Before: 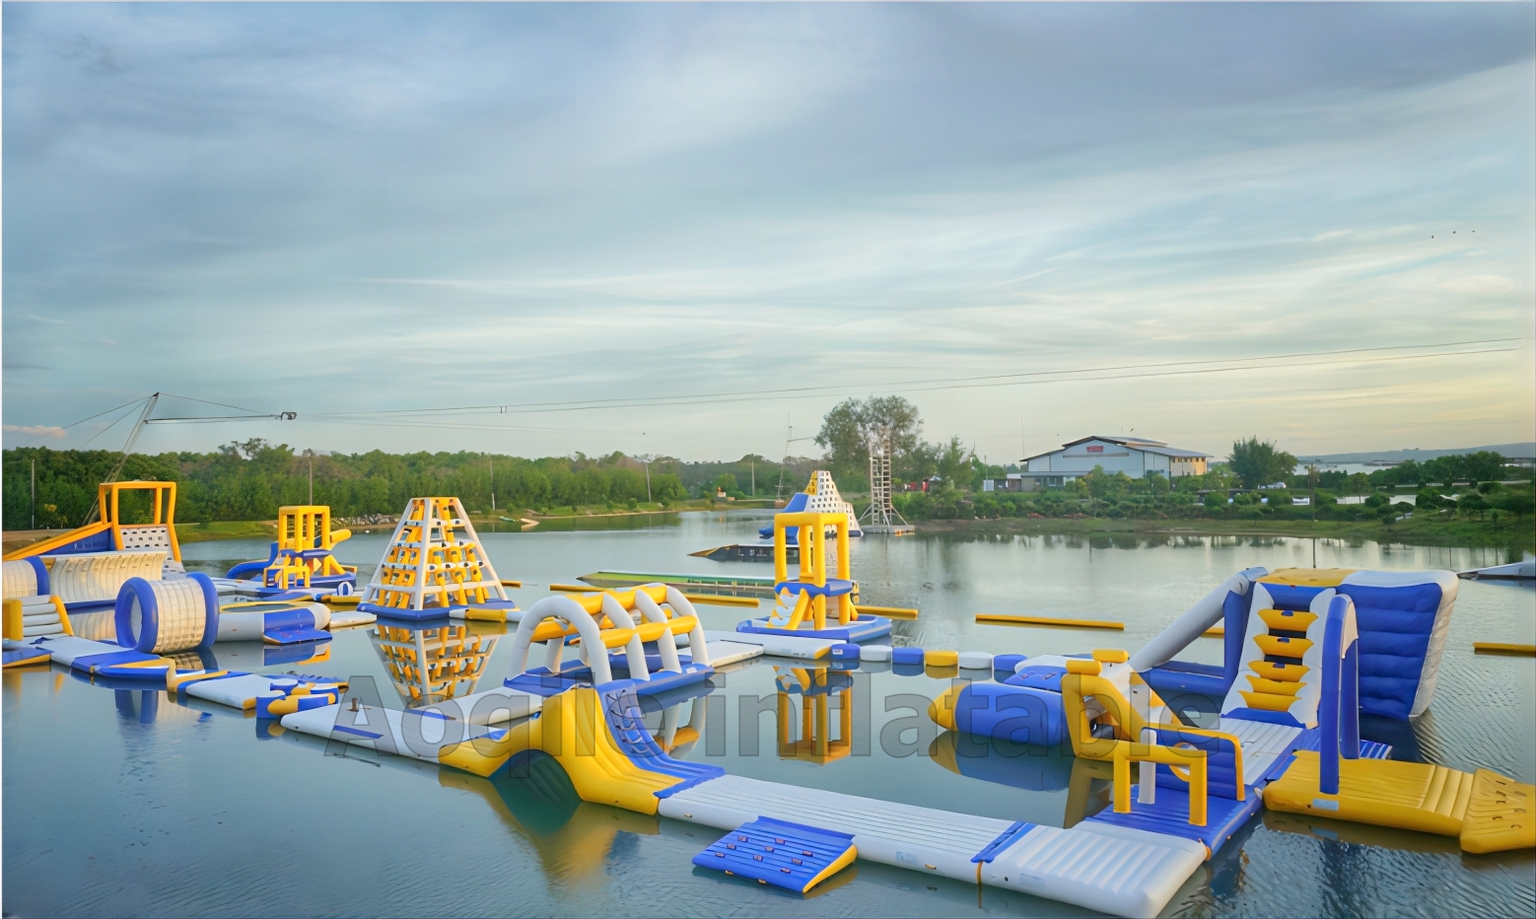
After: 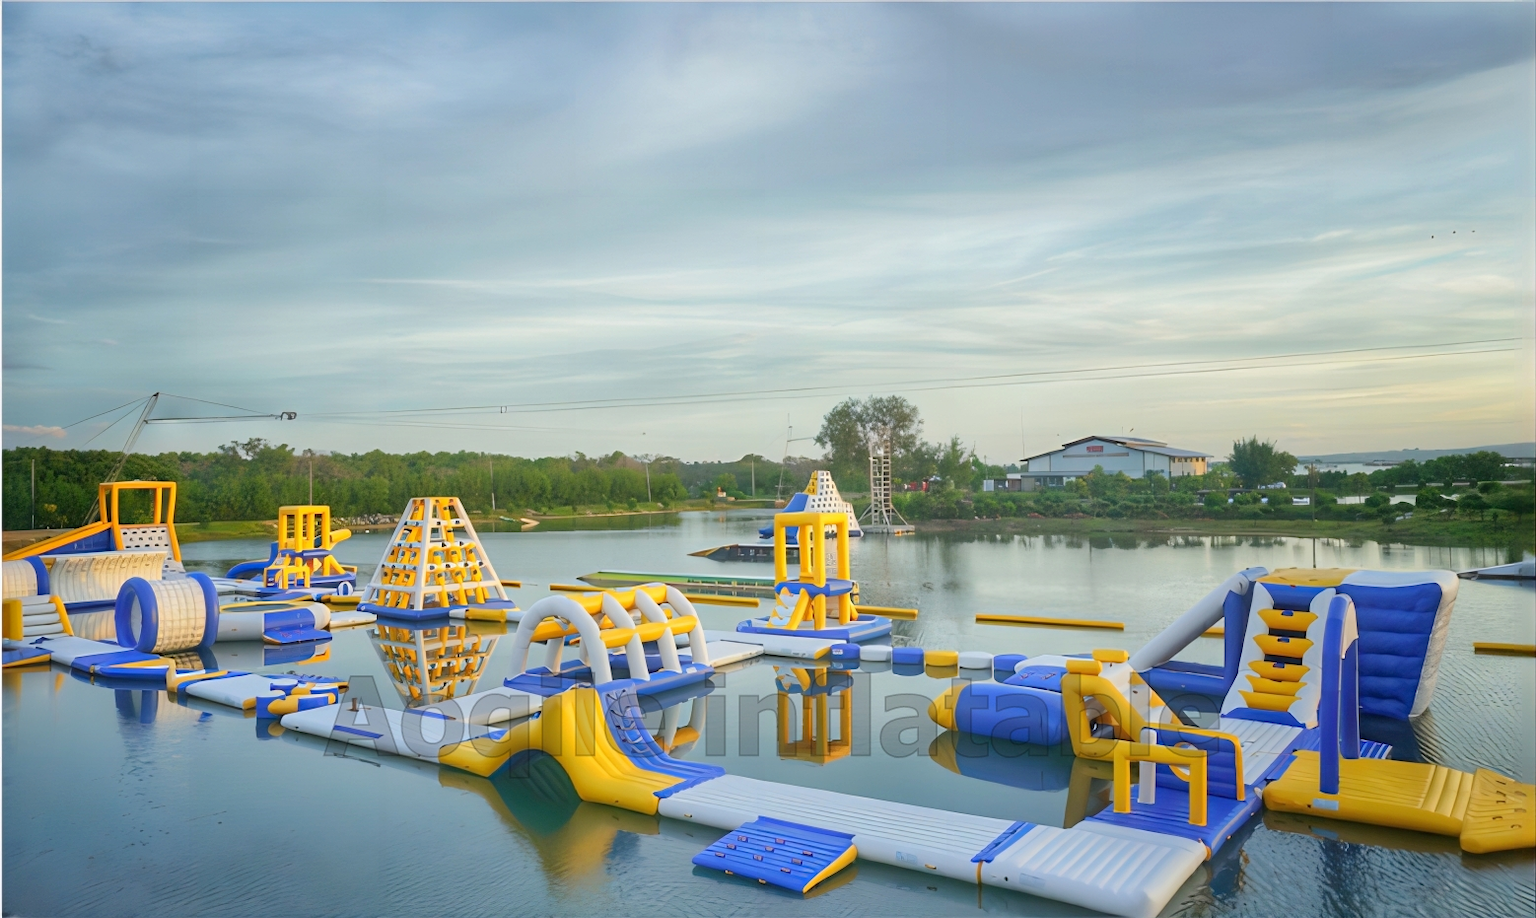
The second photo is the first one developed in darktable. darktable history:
shadows and highlights: radius 126.36, shadows 30.37, highlights -31.09, low approximation 0.01, soften with gaussian
